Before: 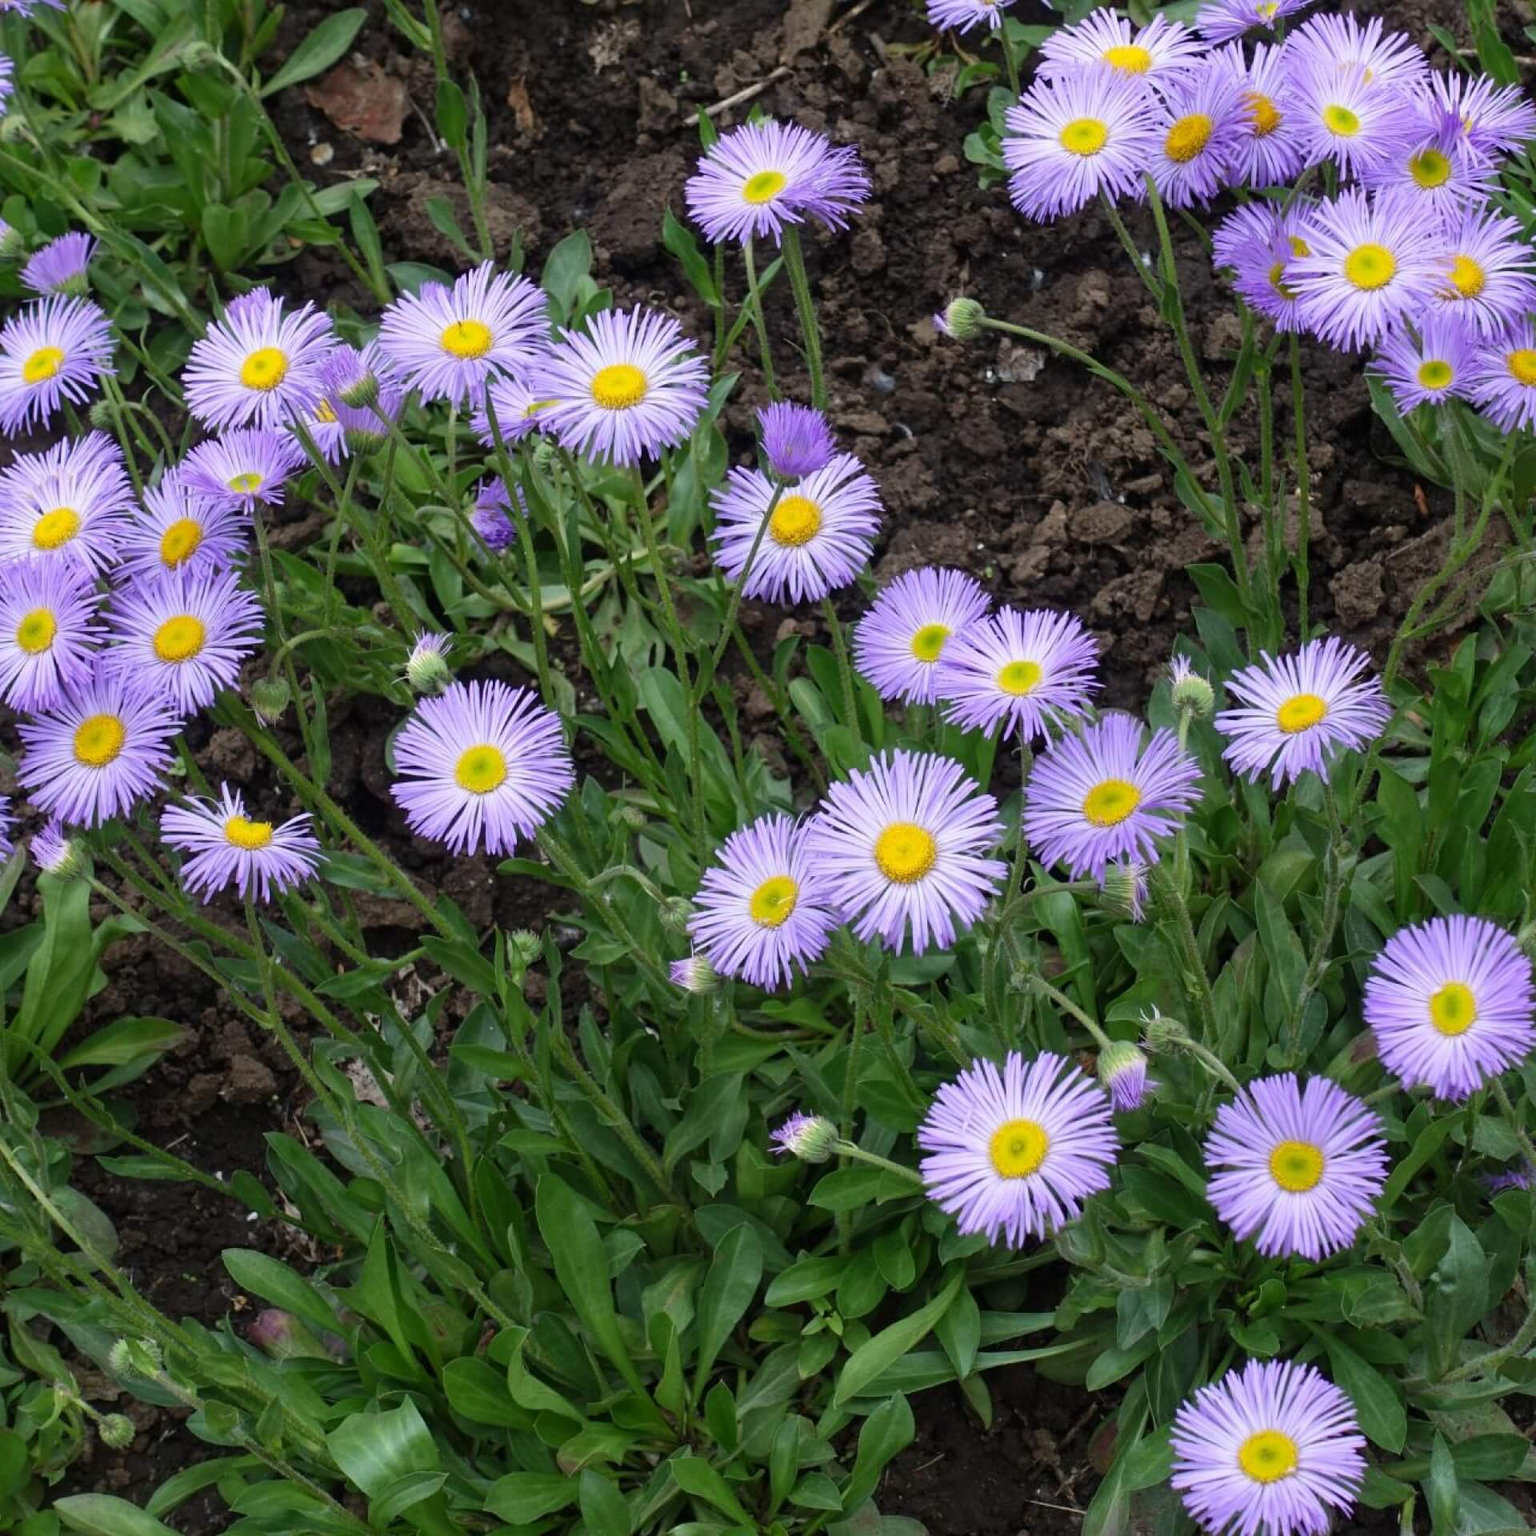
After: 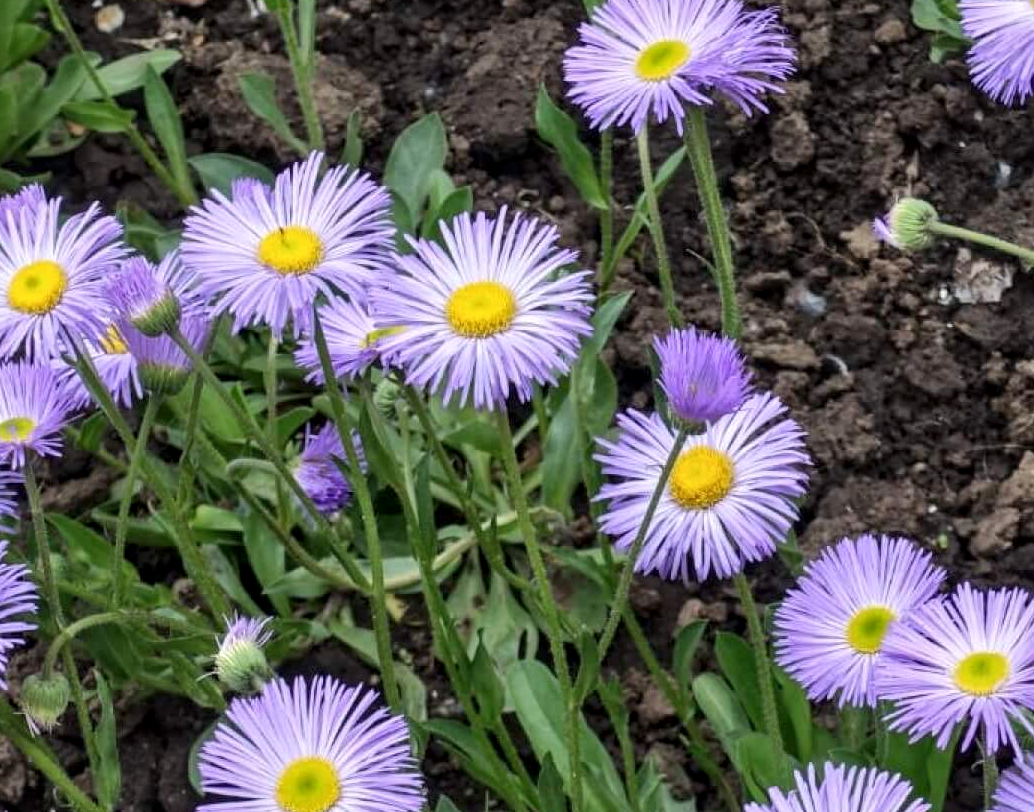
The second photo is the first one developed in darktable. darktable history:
crop: left 15.306%, top 9.065%, right 30.789%, bottom 48.638%
shadows and highlights: shadows 52.34, highlights -28.23, soften with gaussian
tone equalizer: on, module defaults
local contrast: detail 130%
